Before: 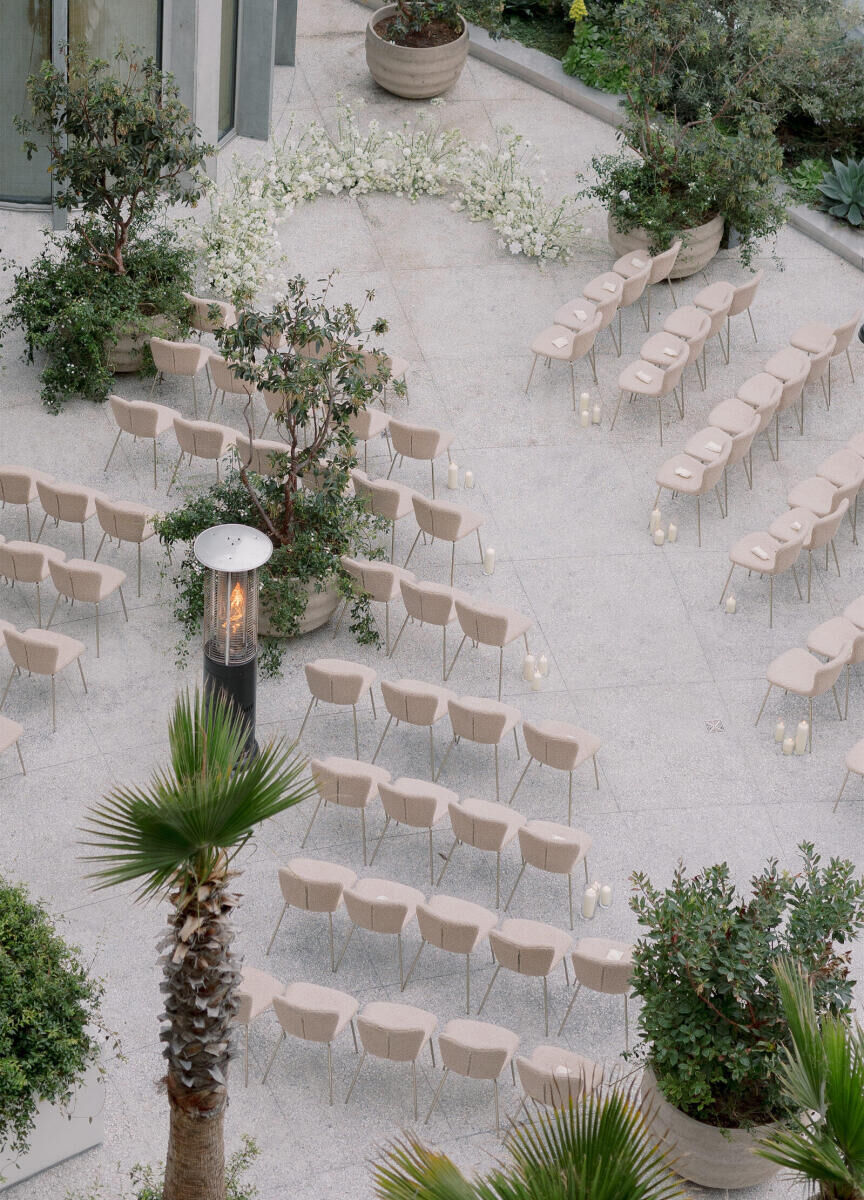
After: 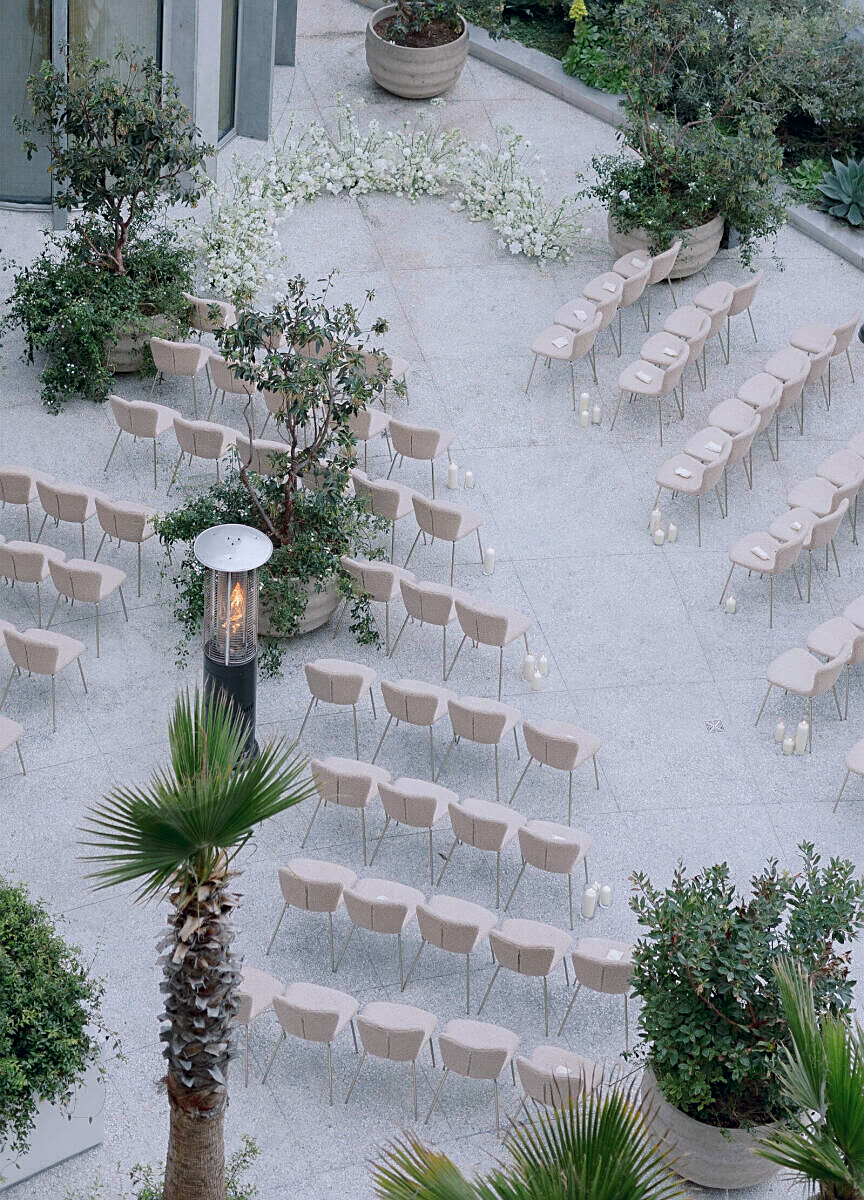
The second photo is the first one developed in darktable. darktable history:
color calibration: x 0.366, y 0.379, temperature 4389.87 K
sharpen: on, module defaults
color correction: highlights a* 0.33, highlights b* 2.72, shadows a* -0.921, shadows b* -4.4
